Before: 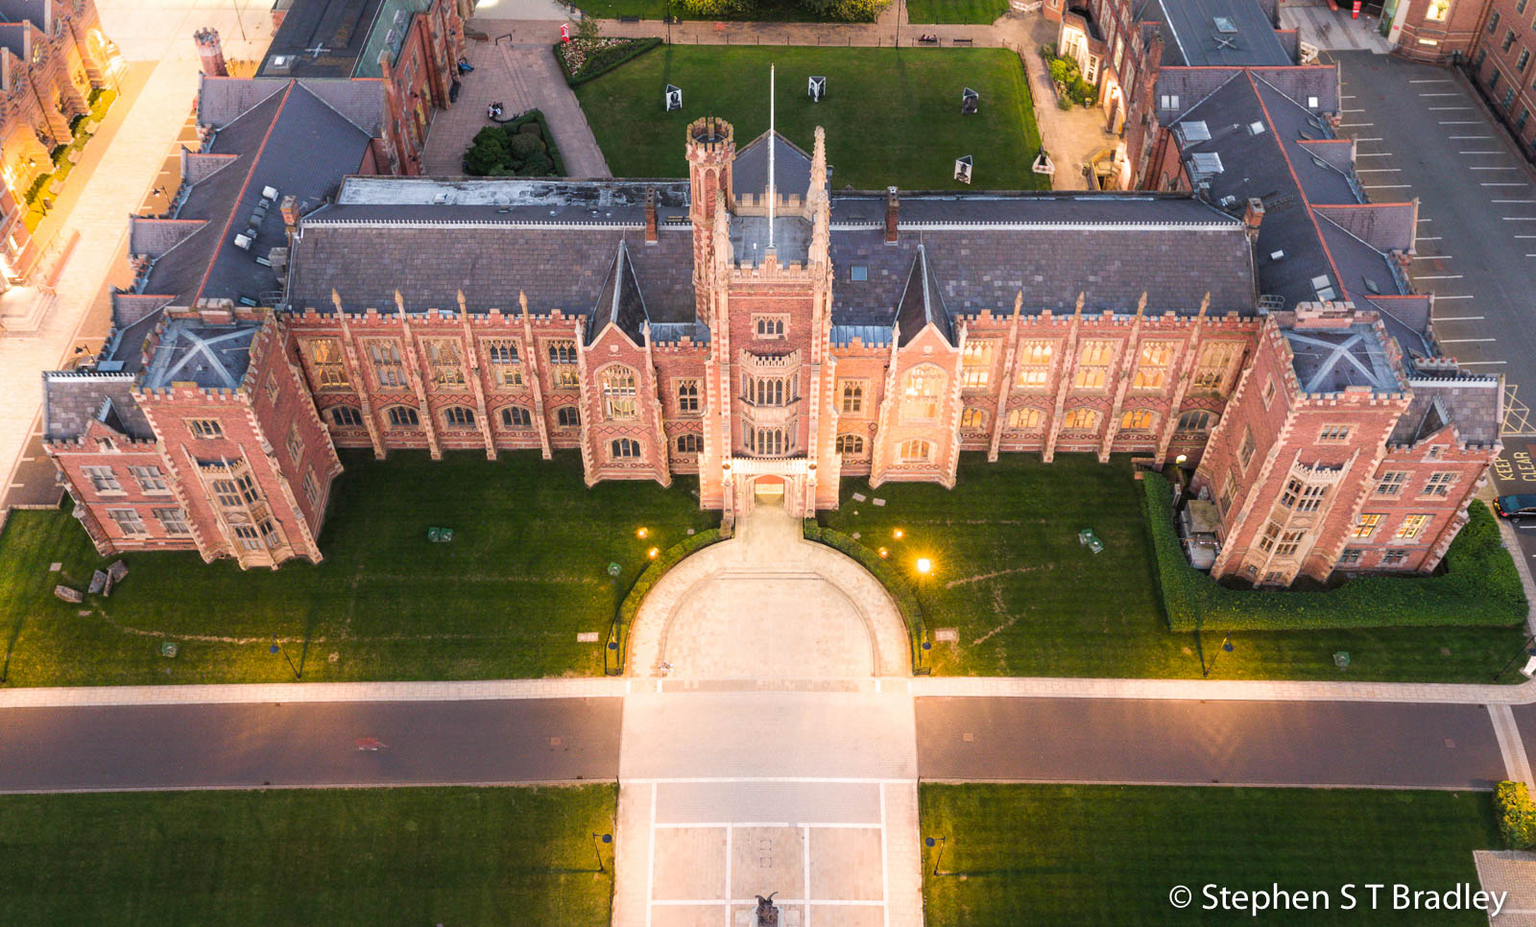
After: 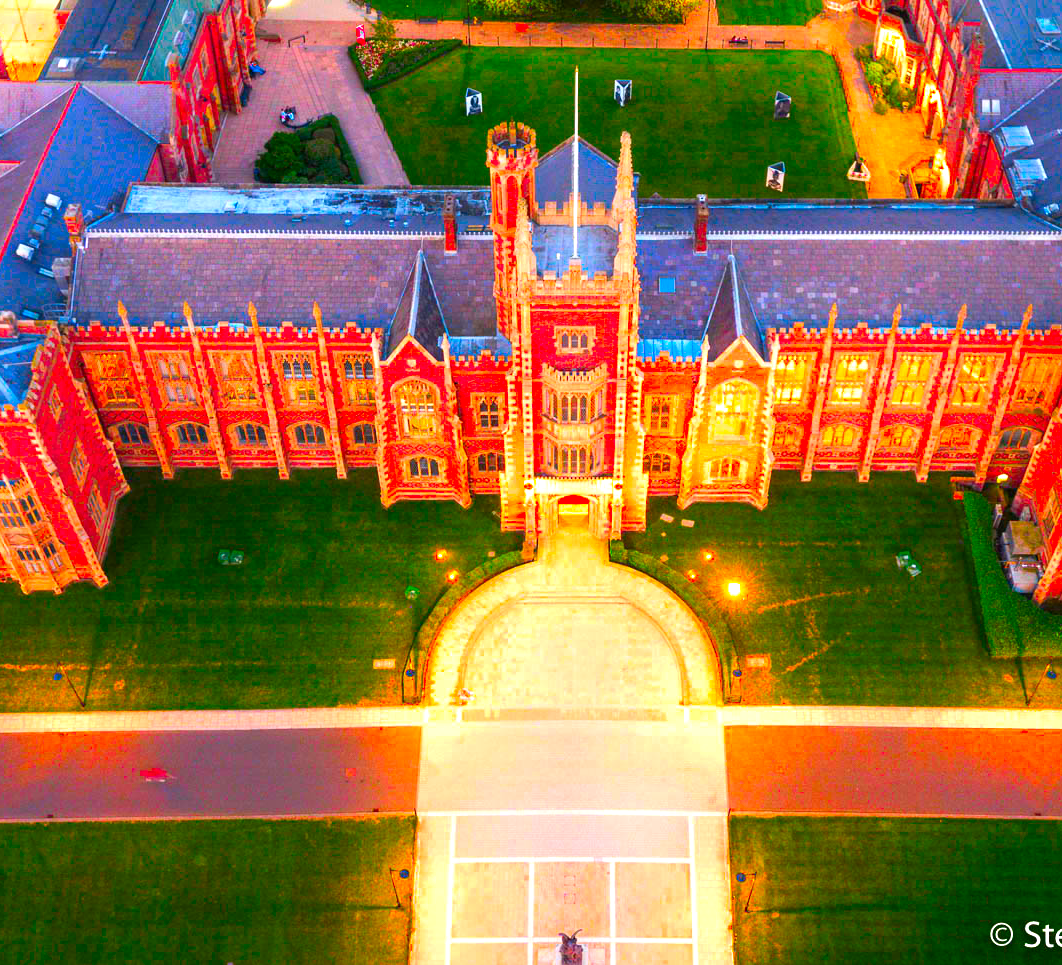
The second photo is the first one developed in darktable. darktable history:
exposure: black level correction 0.001, exposure 0.498 EV, compensate highlight preservation false
crop and rotate: left 14.306%, right 19.312%
color correction: highlights b* 0.055, saturation 2.98
